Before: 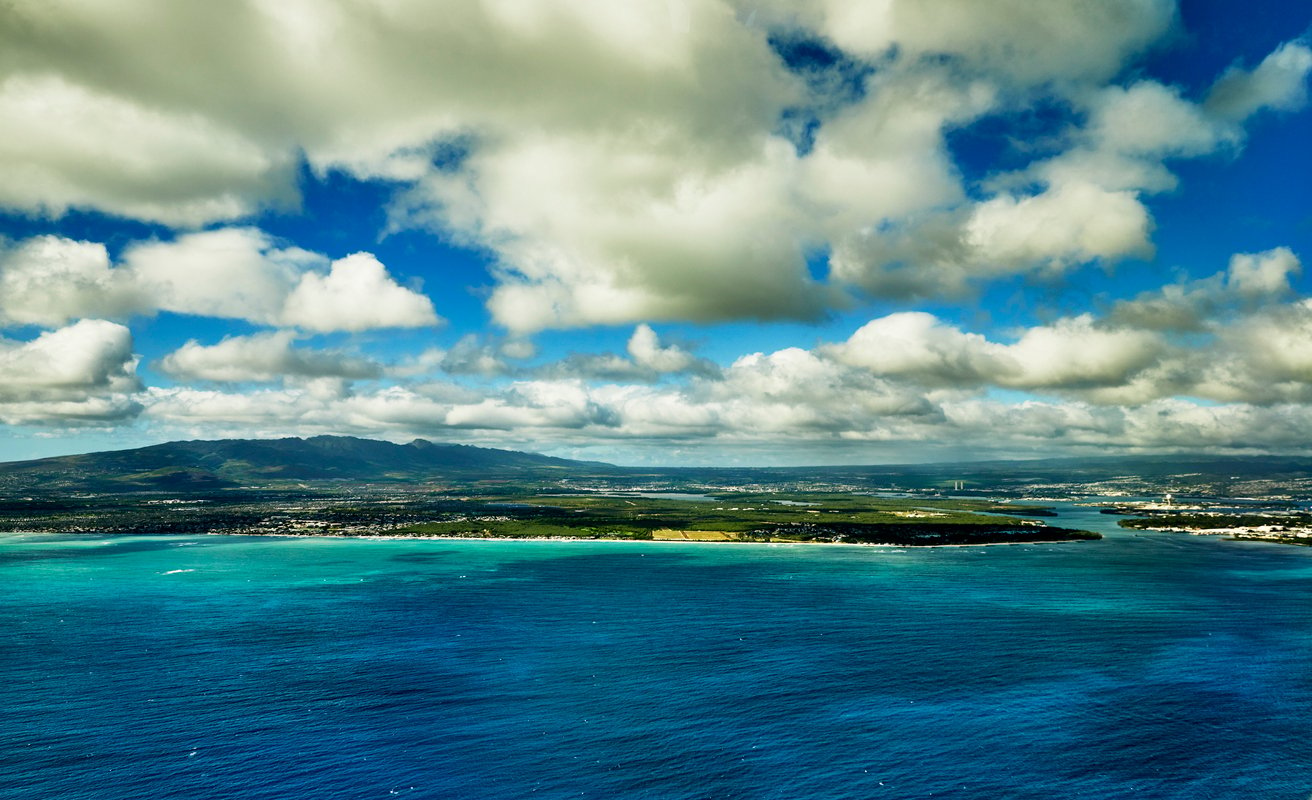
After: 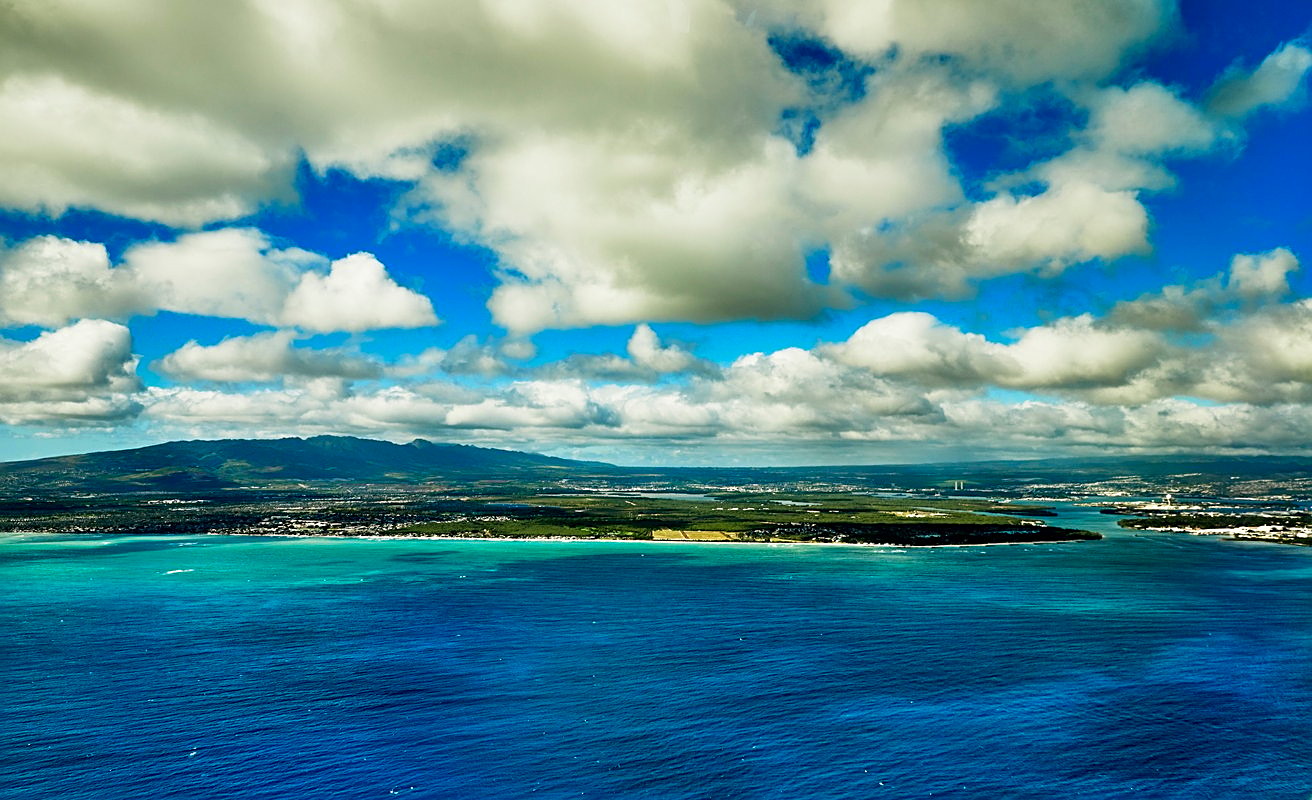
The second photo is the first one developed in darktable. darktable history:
sharpen: on, module defaults
color zones: curves: ch1 [(0.25, 0.5) (0.747, 0.71)]
